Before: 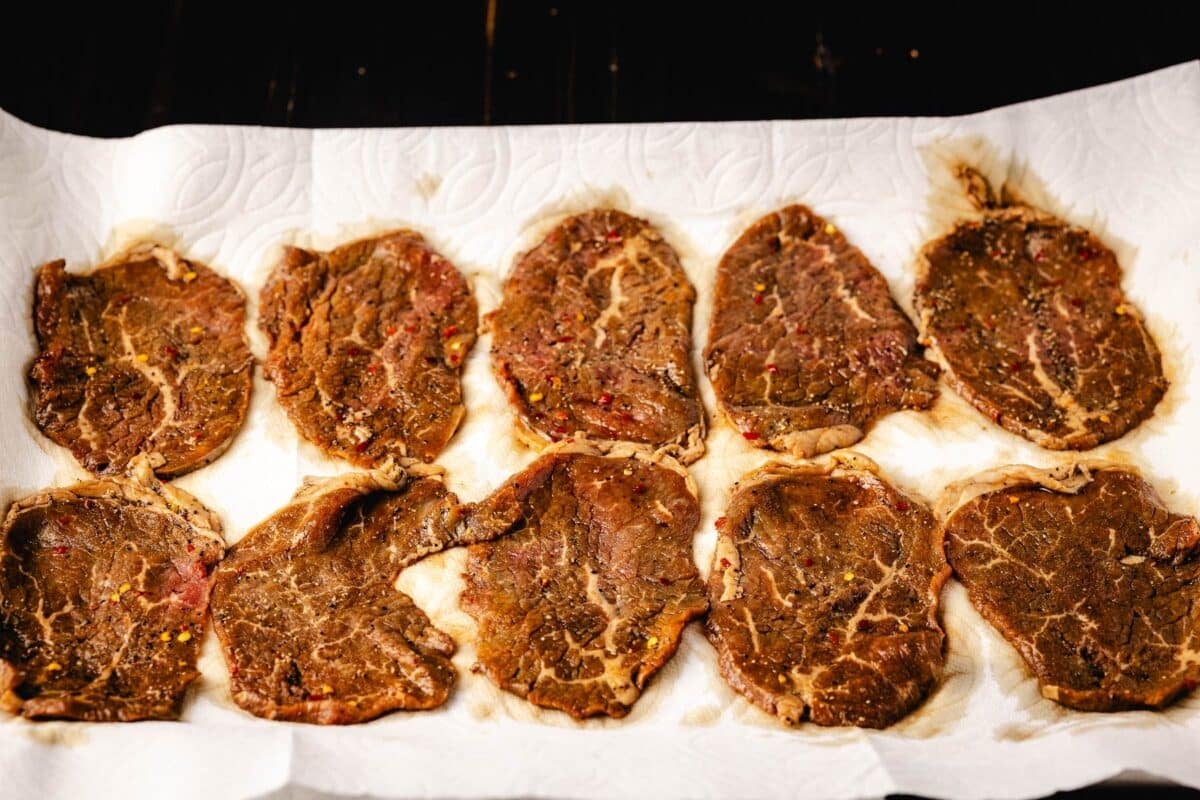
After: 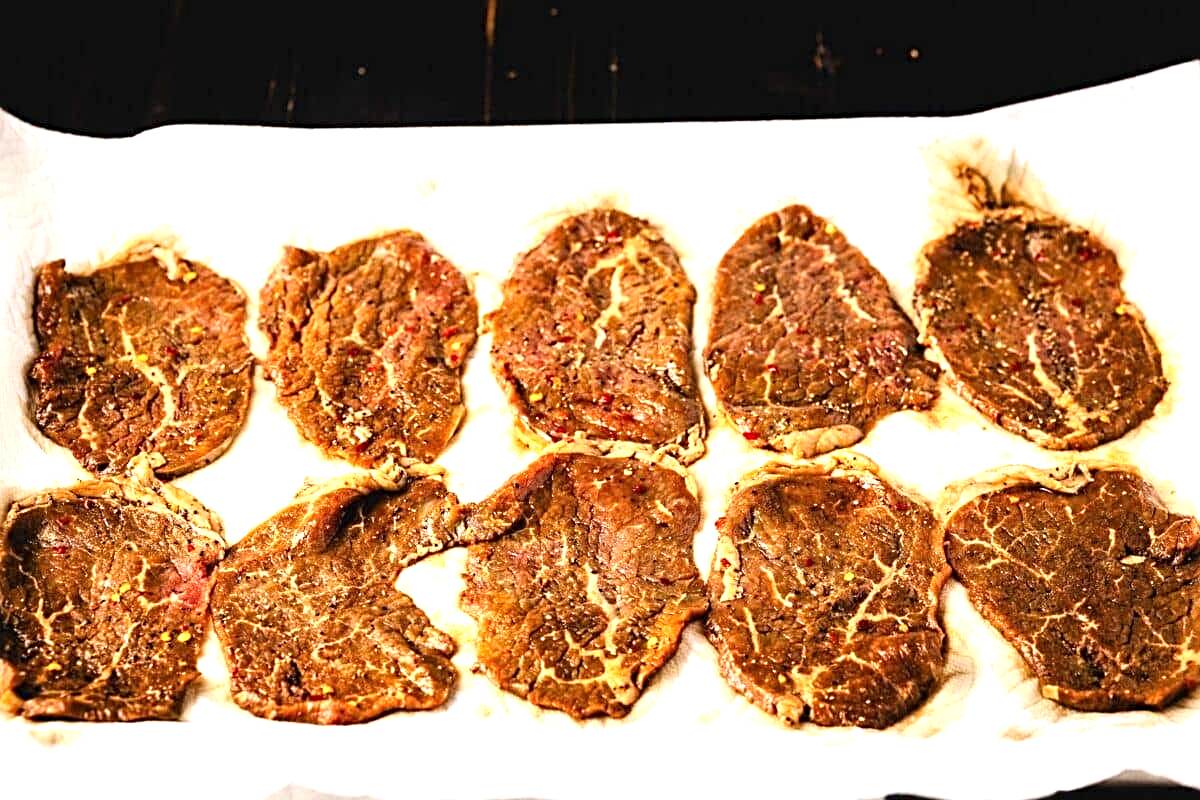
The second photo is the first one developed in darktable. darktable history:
exposure: exposure 0.926 EV, compensate exposure bias true, compensate highlight preservation false
sharpen: radius 3.132
